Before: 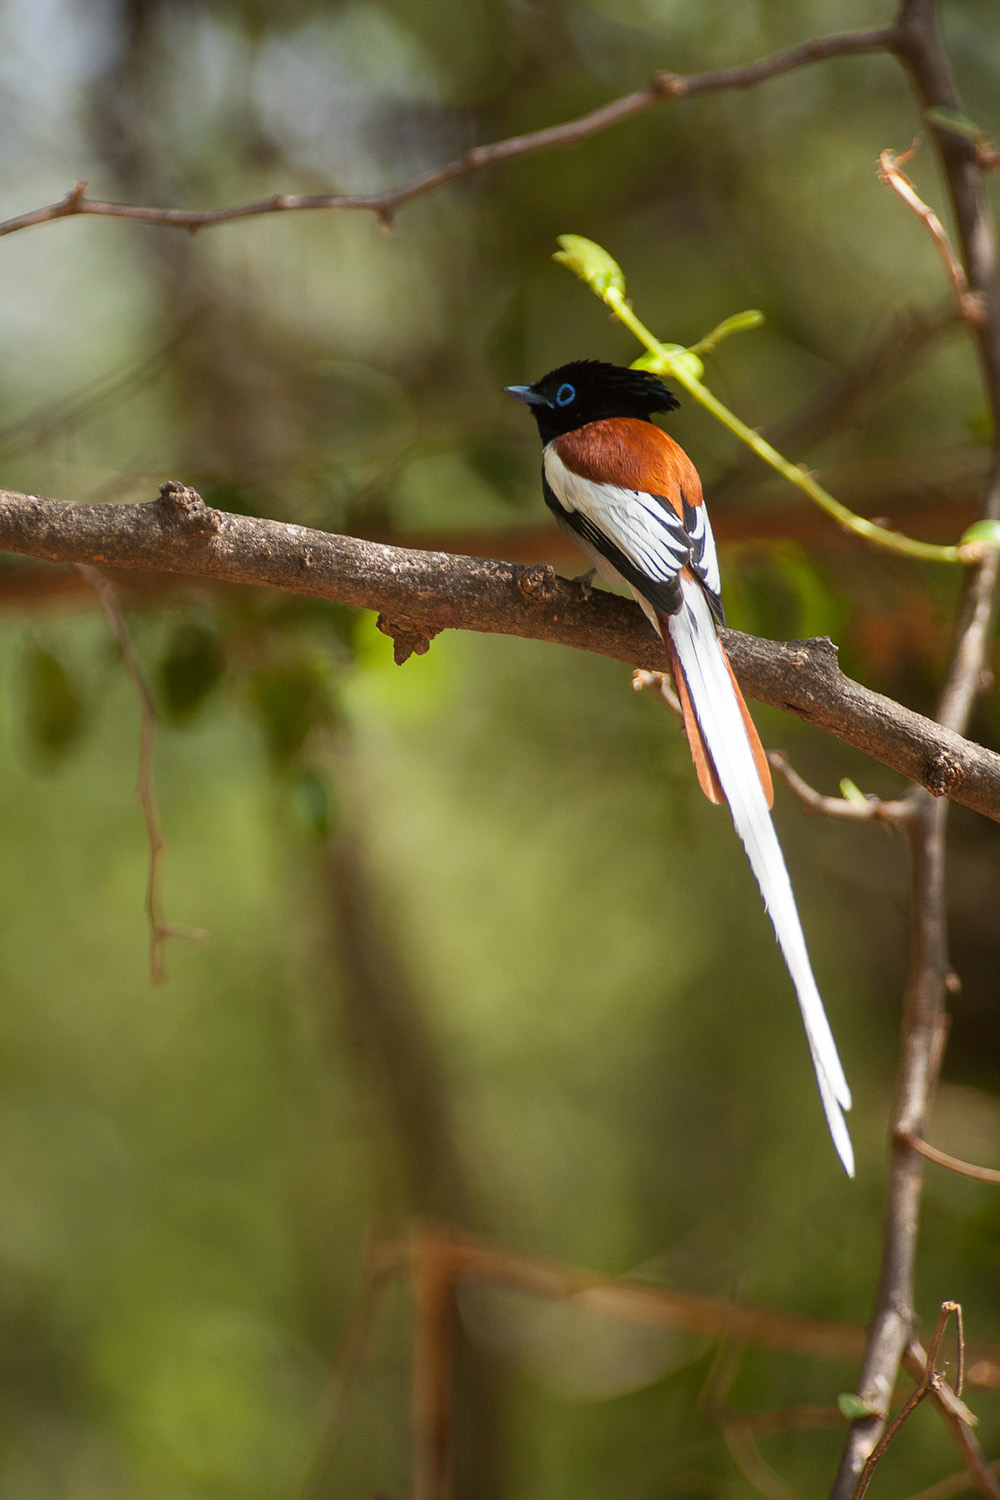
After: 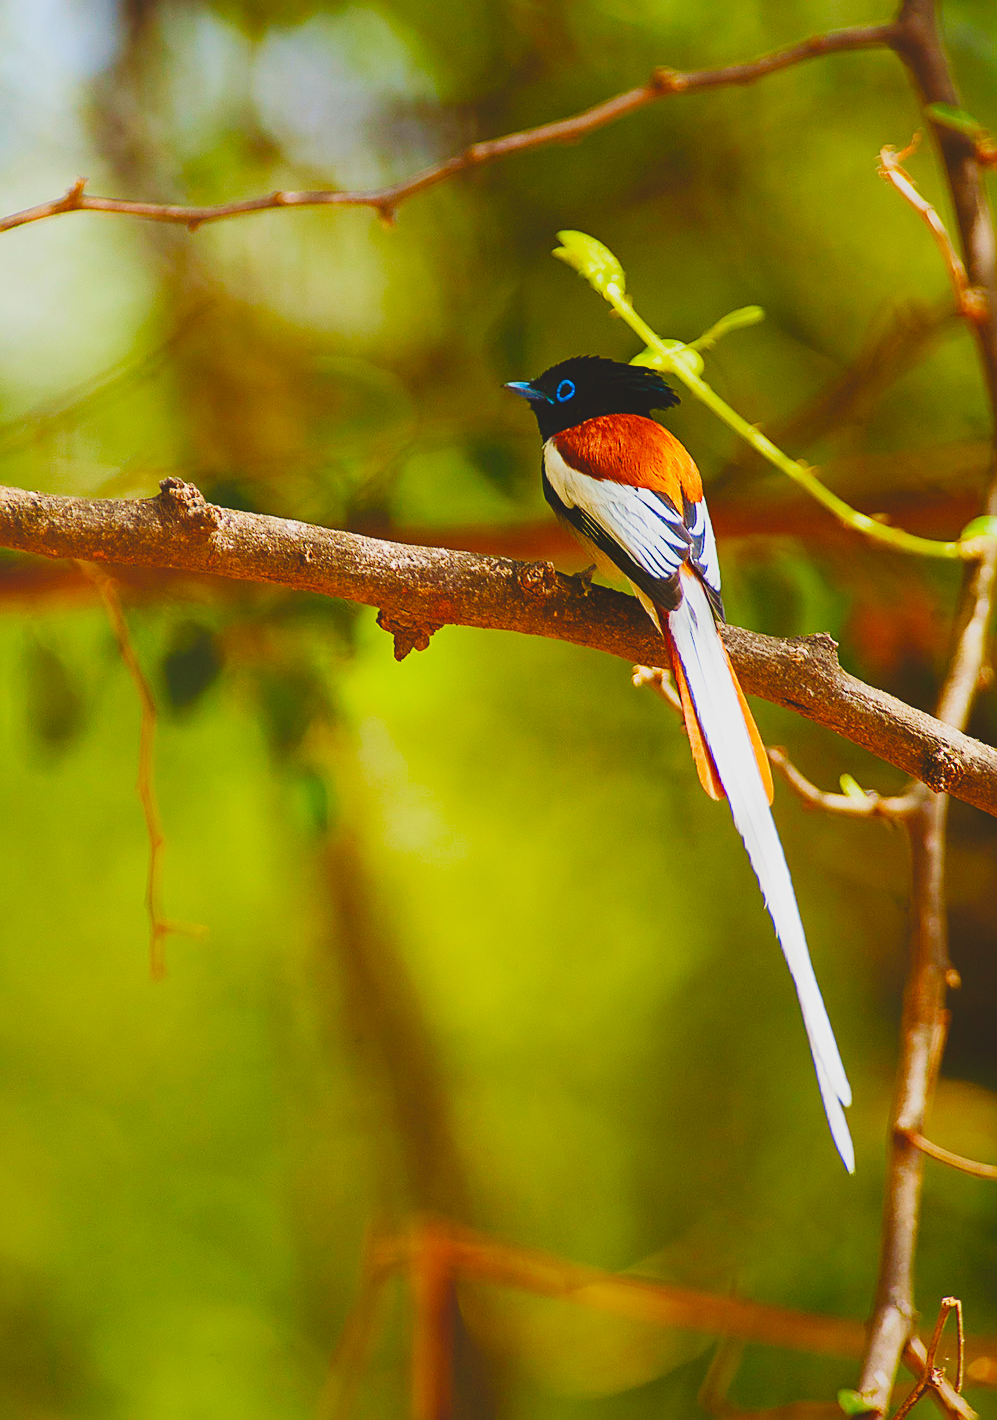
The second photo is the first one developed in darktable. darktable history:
velvia: on, module defaults
crop: top 0.292%, right 0.259%, bottom 5.034%
sharpen: on, module defaults
local contrast: detail 69%
tone equalizer: edges refinement/feathering 500, mask exposure compensation -1.57 EV, preserve details no
base curve: curves: ch0 [(0, 0) (0.036, 0.025) (0.121, 0.166) (0.206, 0.329) (0.605, 0.79) (1, 1)], preserve colors none
color balance rgb: linear chroma grading › global chroma 14.419%, perceptual saturation grading › global saturation 20%, perceptual saturation grading › highlights -25.154%, perceptual saturation grading › shadows 49.455%, perceptual brilliance grading › global brilliance 10.118%, global vibrance 30.07%
